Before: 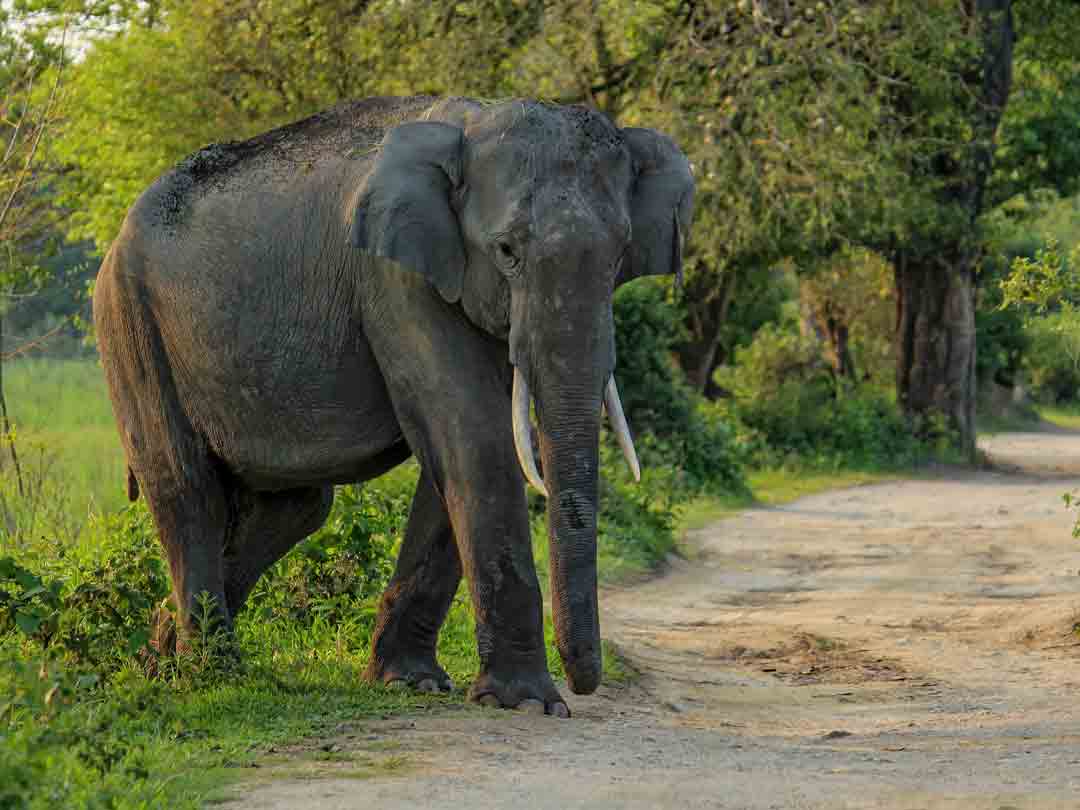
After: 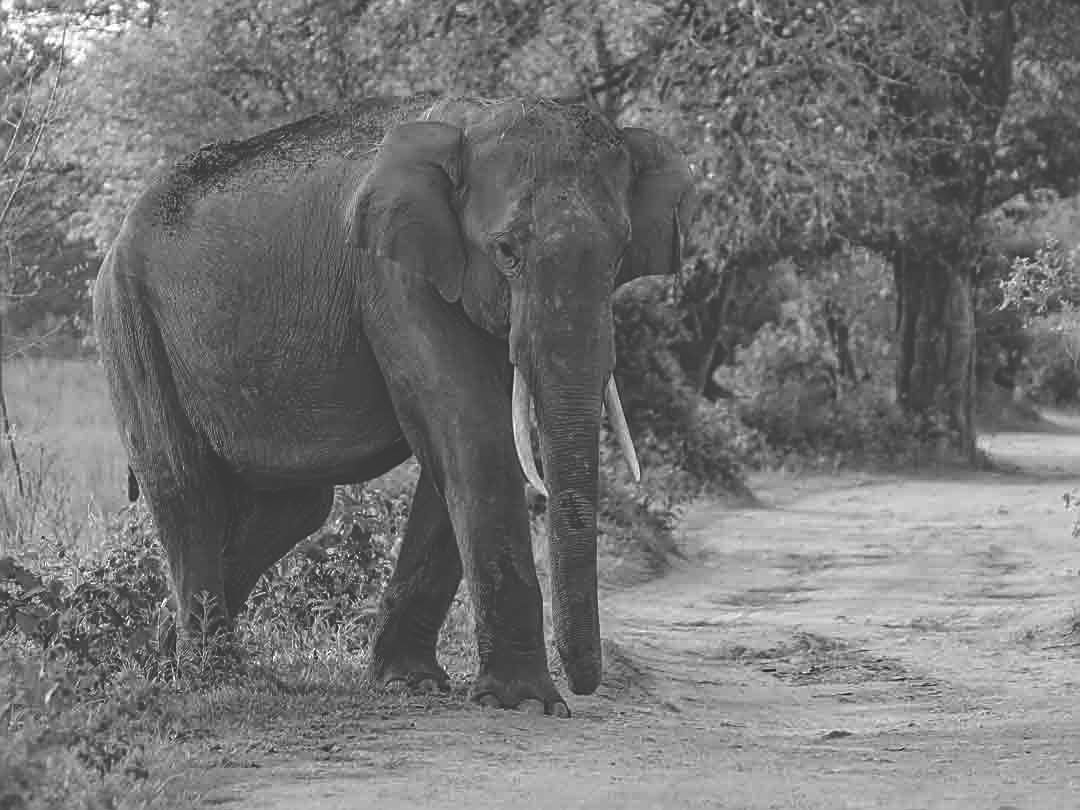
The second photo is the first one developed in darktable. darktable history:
contrast brightness saturation: saturation -1
exposure: black level correction -0.041, exposure 0.064 EV, compensate highlight preservation false
sharpen: on, module defaults
